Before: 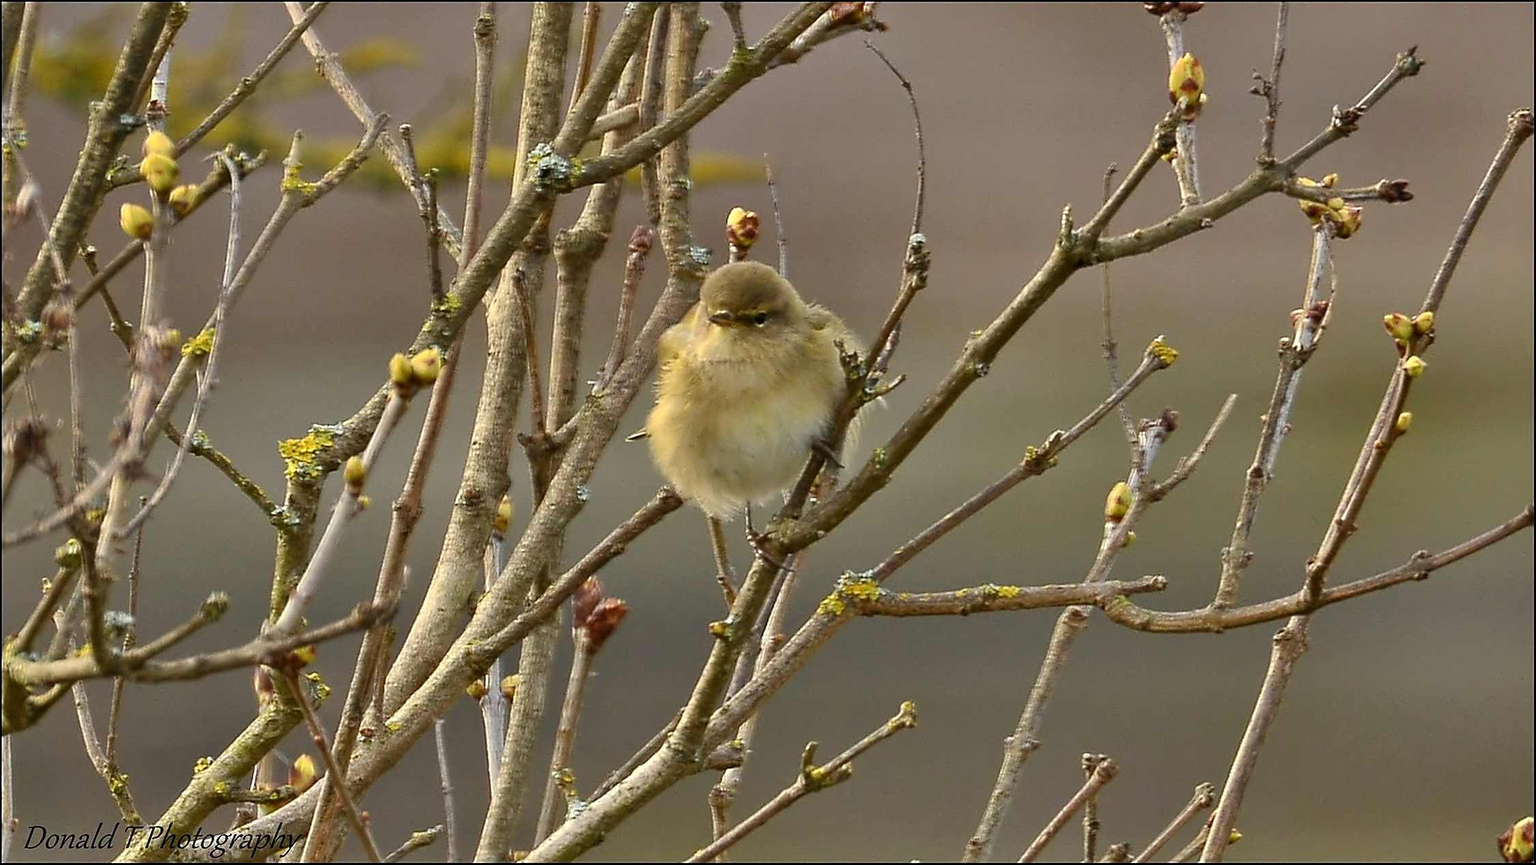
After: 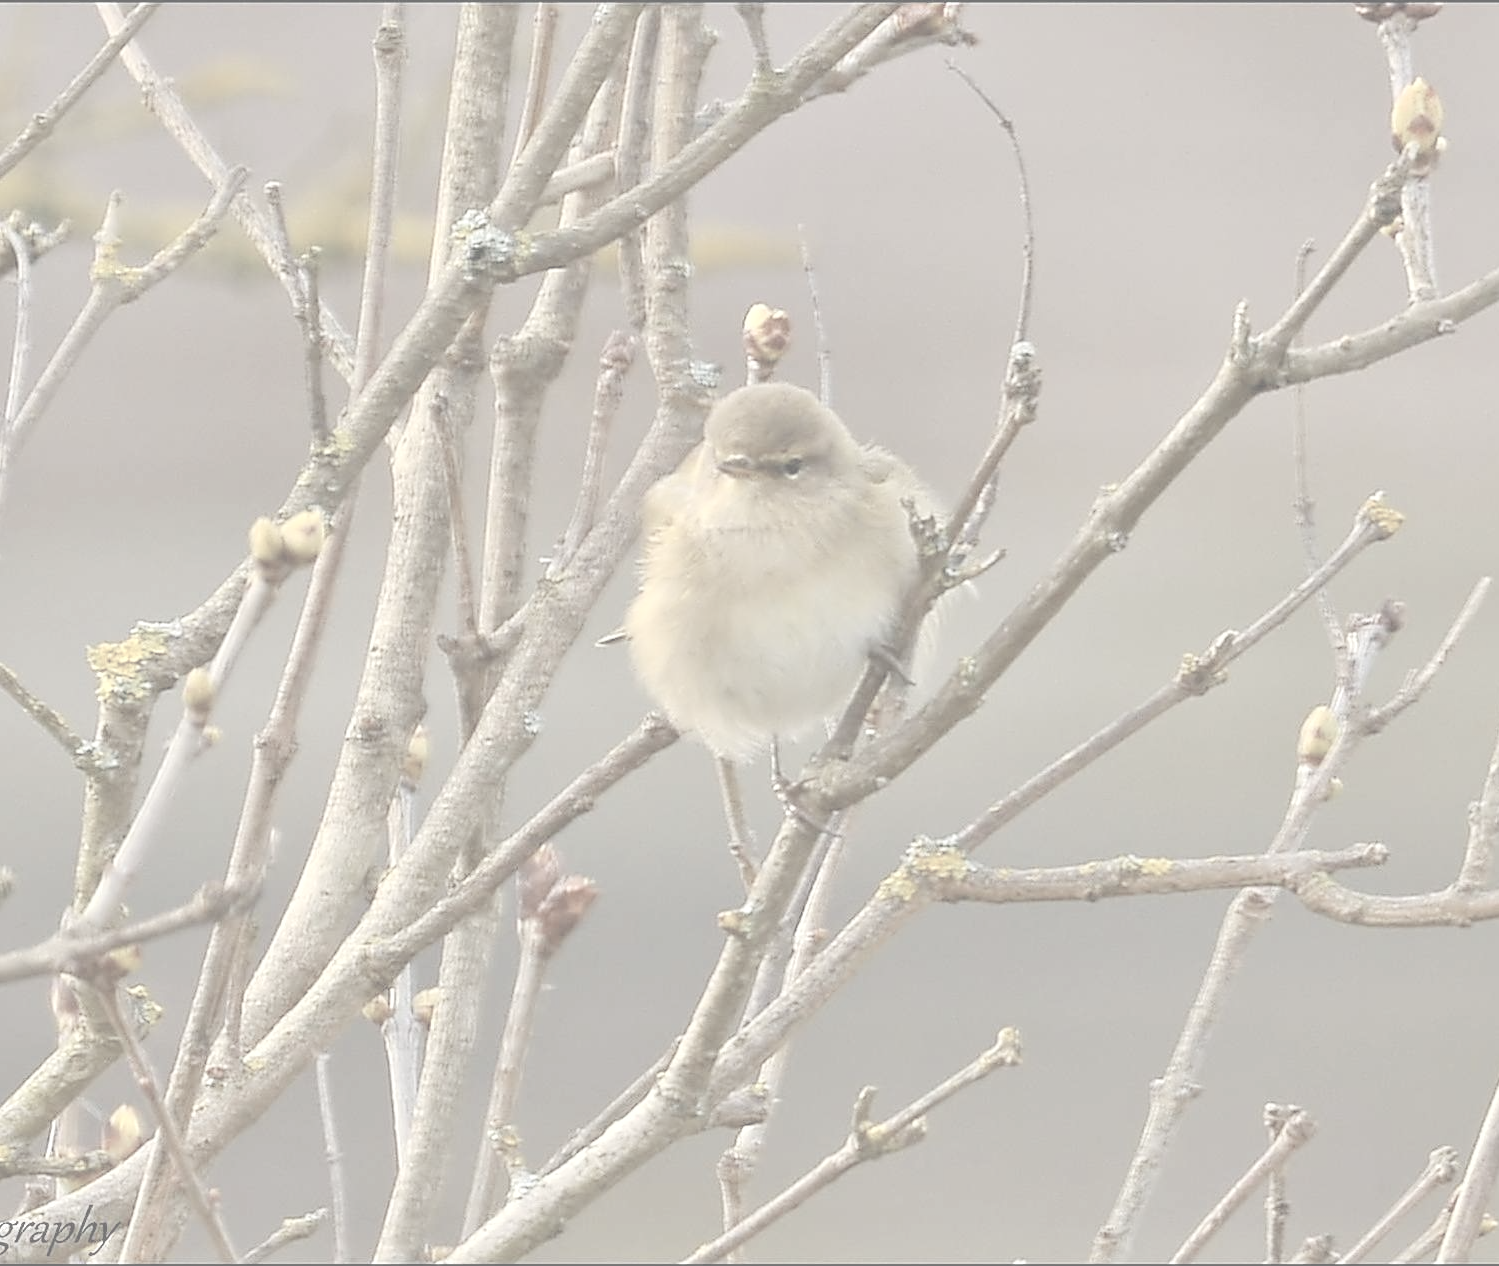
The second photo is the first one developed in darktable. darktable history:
crop and rotate: left 14.292%, right 19.041%
exposure: exposure 1 EV, compensate highlight preservation false
contrast brightness saturation: contrast -0.32, brightness 0.75, saturation -0.78
